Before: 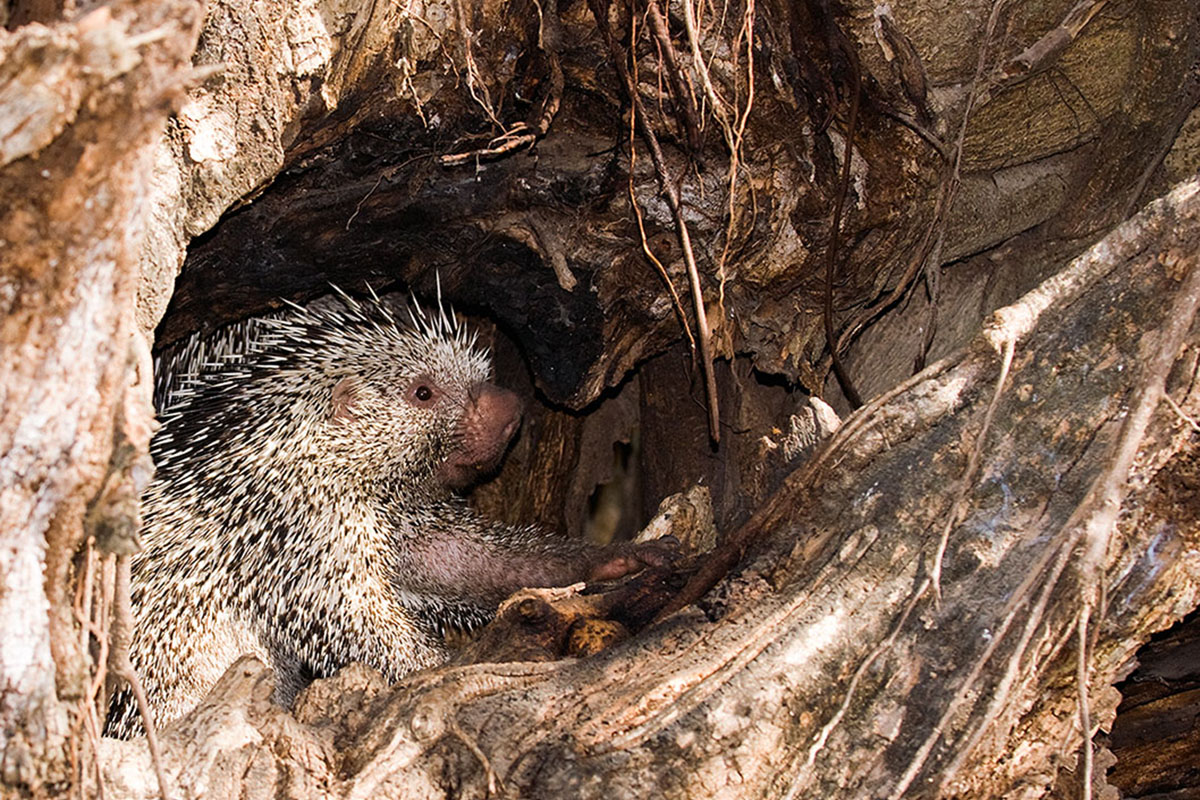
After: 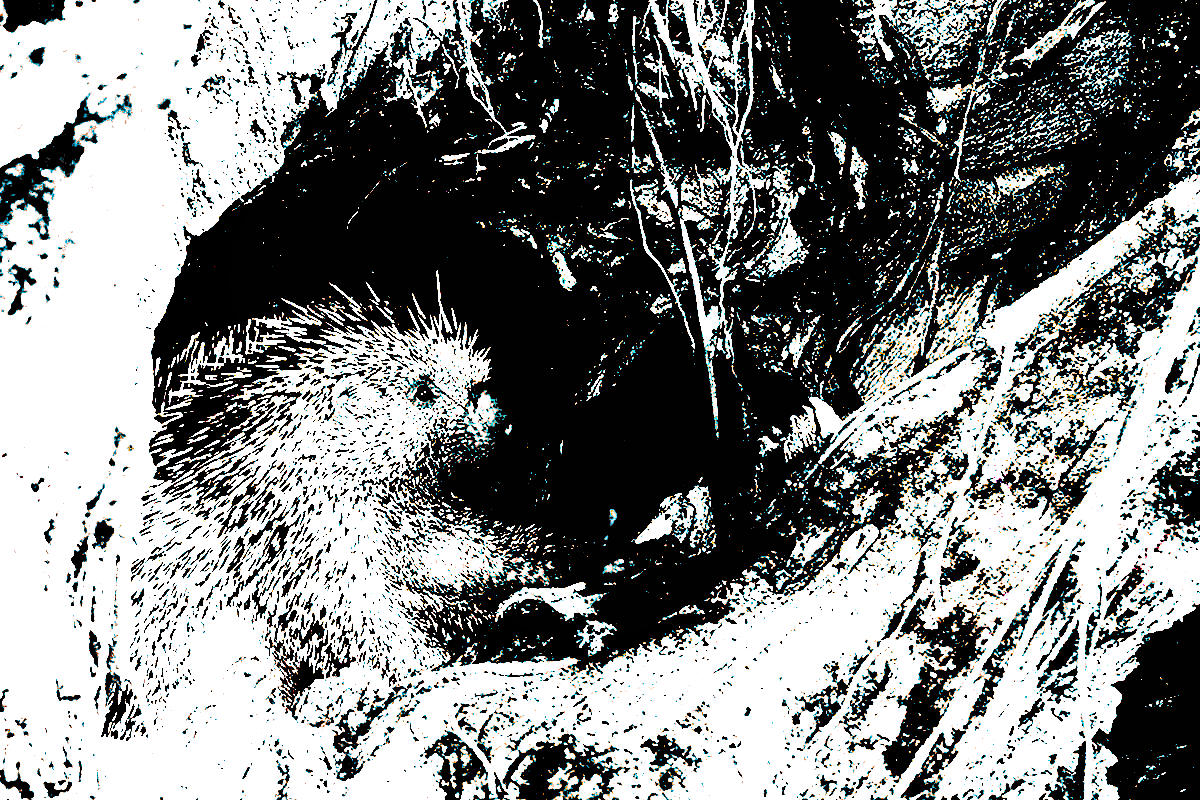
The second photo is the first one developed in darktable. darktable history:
shadows and highlights: radius 100.41, shadows 50.55, highlights -64.36, highlights color adjustment 49.82%, soften with gaussian
filmic rgb: black relative exposure -4.93 EV, white relative exposure 2.84 EV, hardness 3.72
exposure: black level correction 0.1, exposure 3 EV, compensate highlight preservation false
